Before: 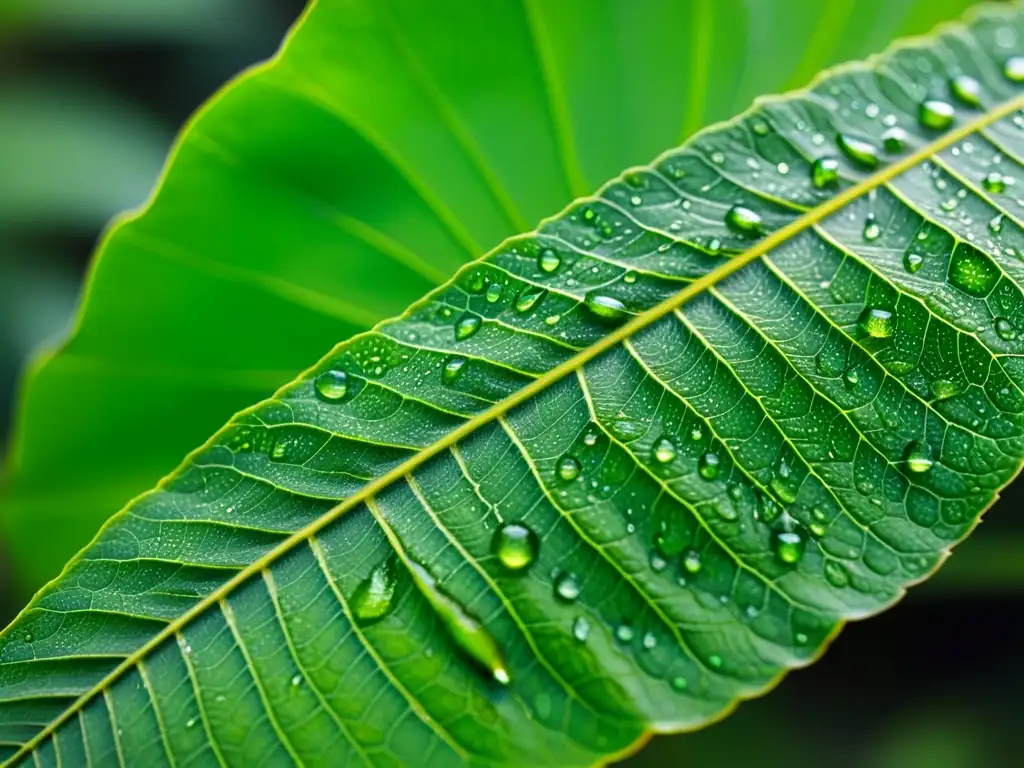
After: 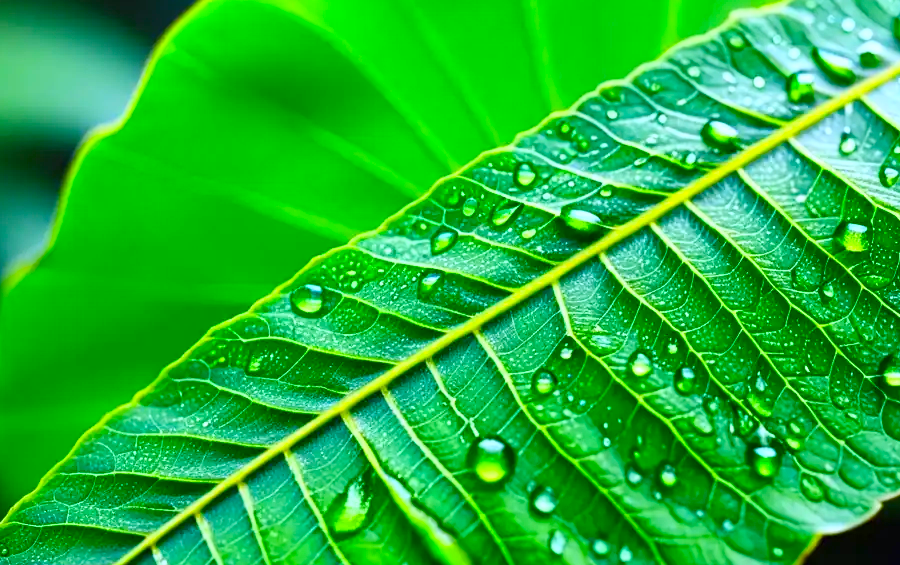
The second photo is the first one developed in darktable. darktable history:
crop and rotate: left 2.425%, top 11.305%, right 9.6%, bottom 15.08%
contrast brightness saturation: contrast 0.08, saturation 0.2
white balance: red 0.931, blue 1.11
color balance rgb: perceptual saturation grading › global saturation 20%, perceptual saturation grading › highlights -25%, perceptual saturation grading › shadows 25%
base curve: curves: ch0 [(0, 0) (0.557, 0.834) (1, 1)]
